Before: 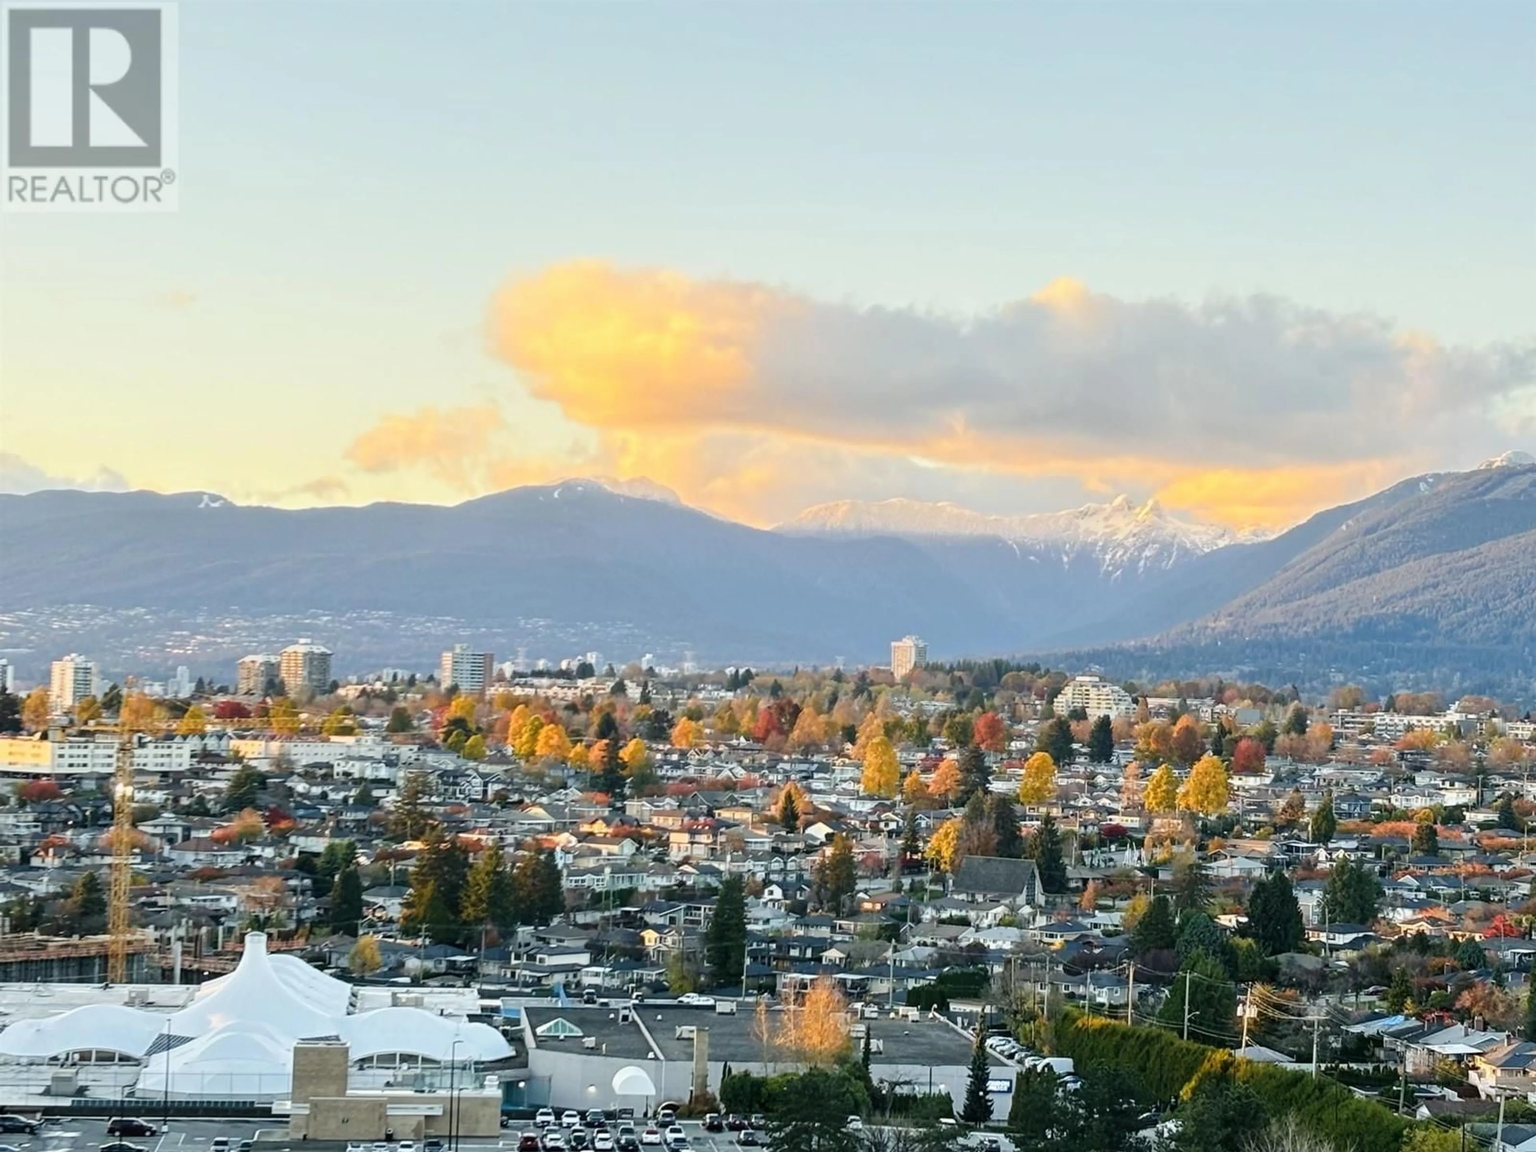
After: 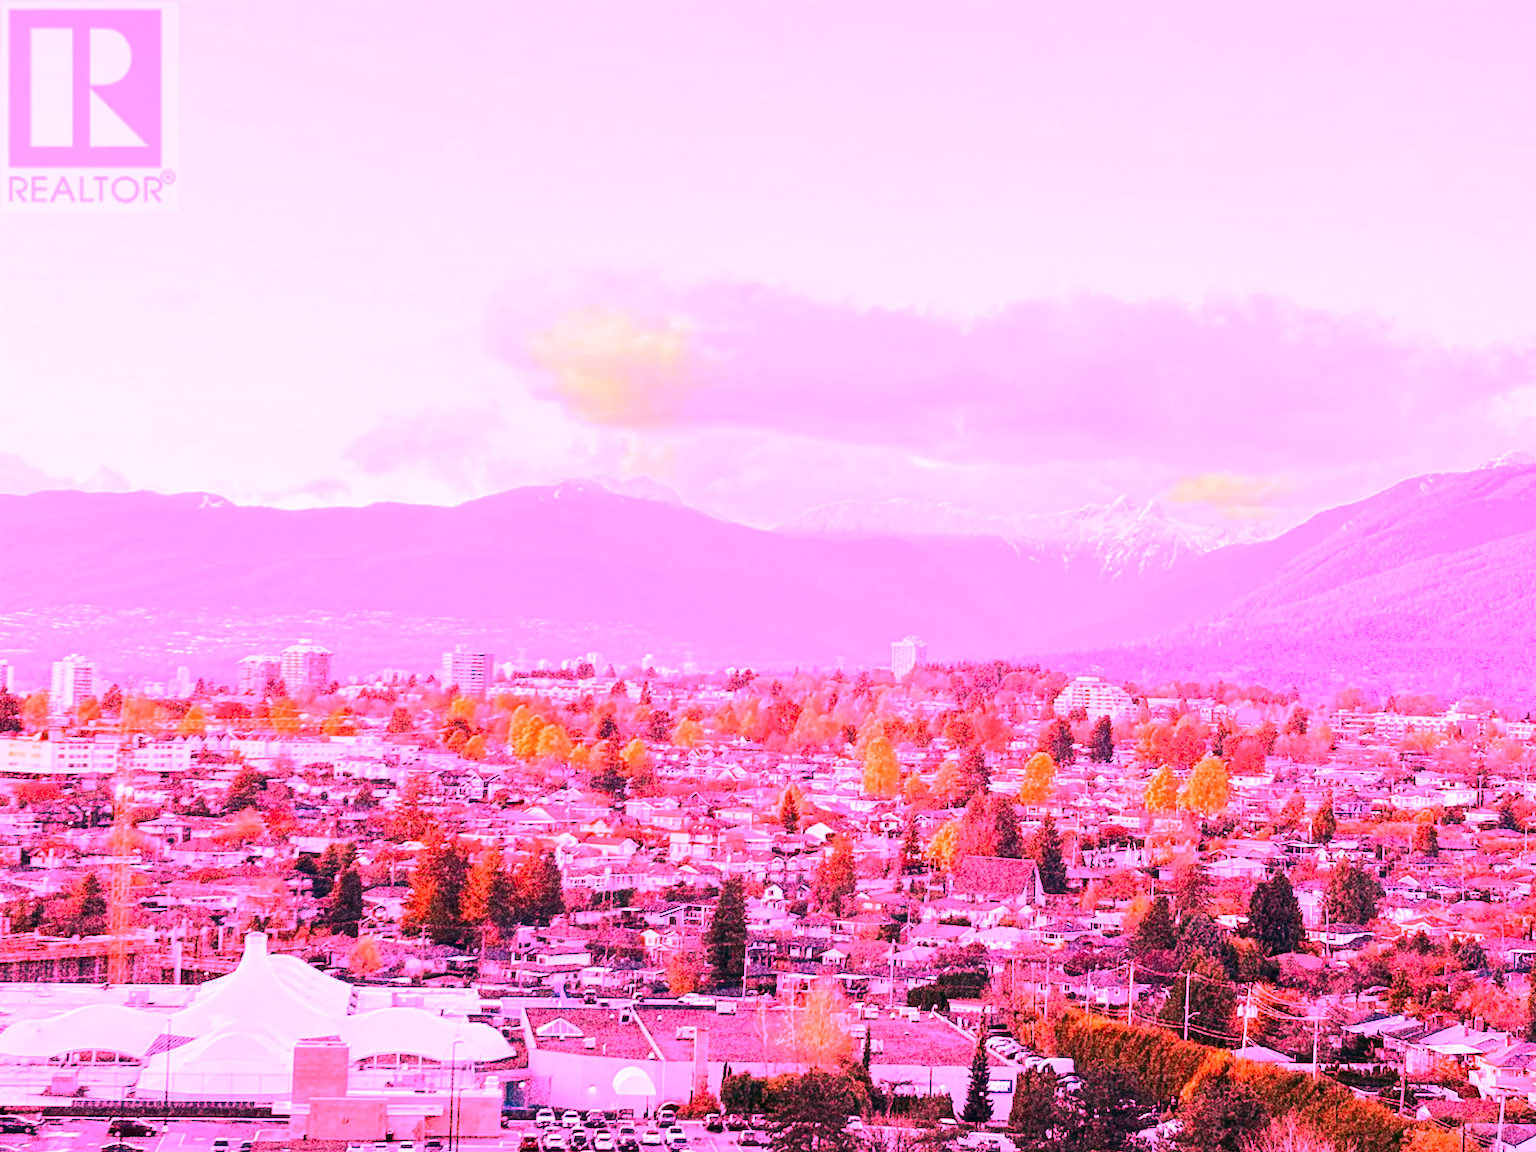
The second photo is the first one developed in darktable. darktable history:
white balance: red 4.26, blue 1.802
grain: coarseness 30.02 ISO, strength 100%
